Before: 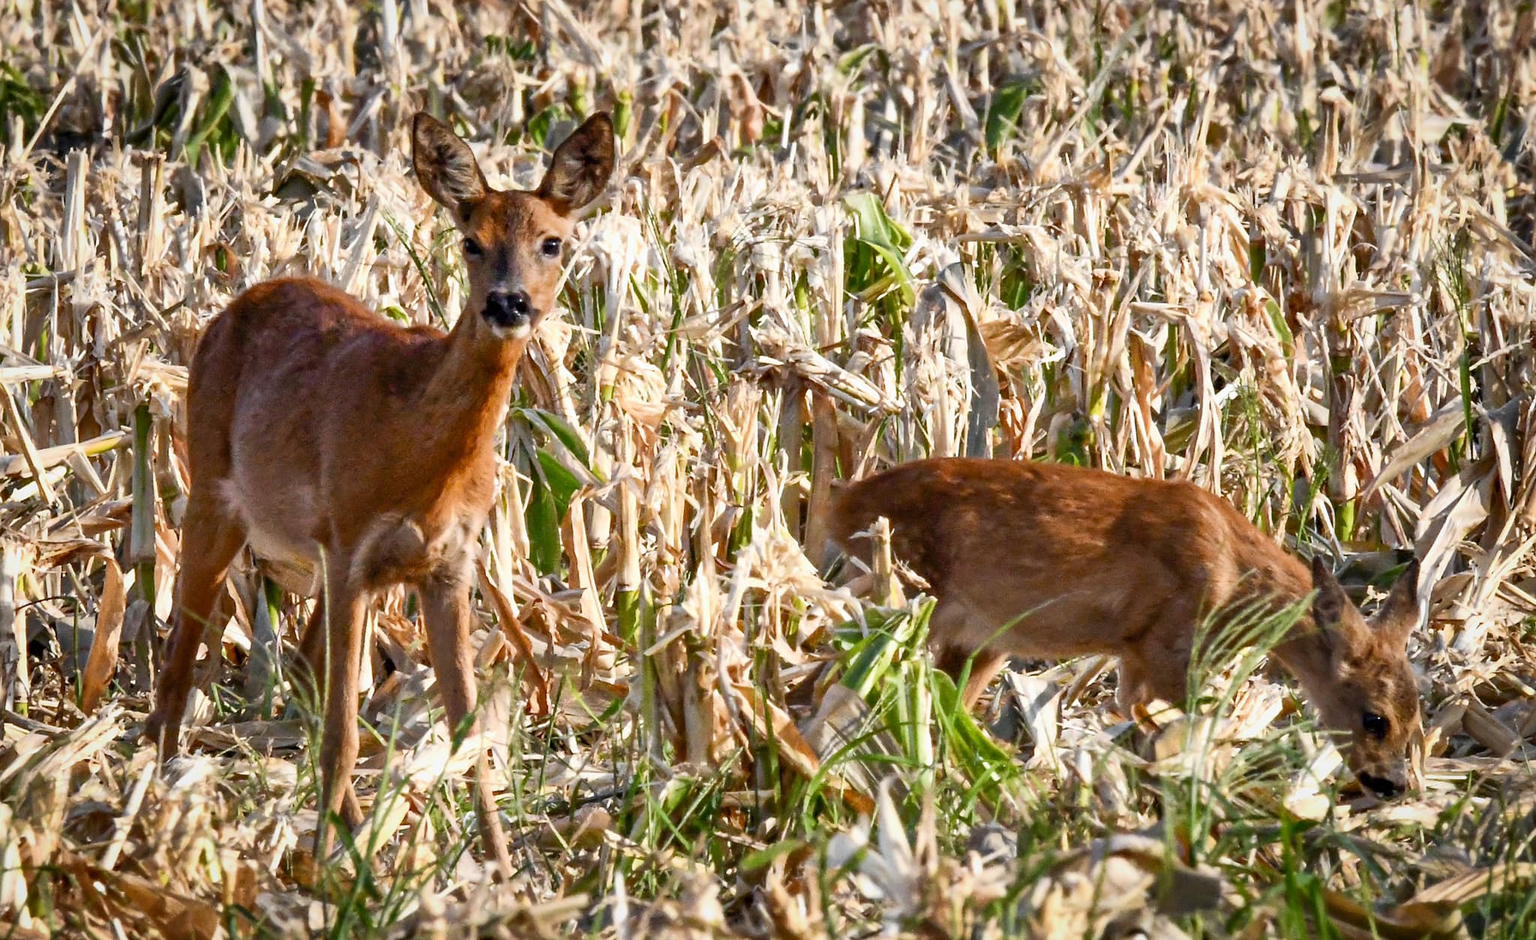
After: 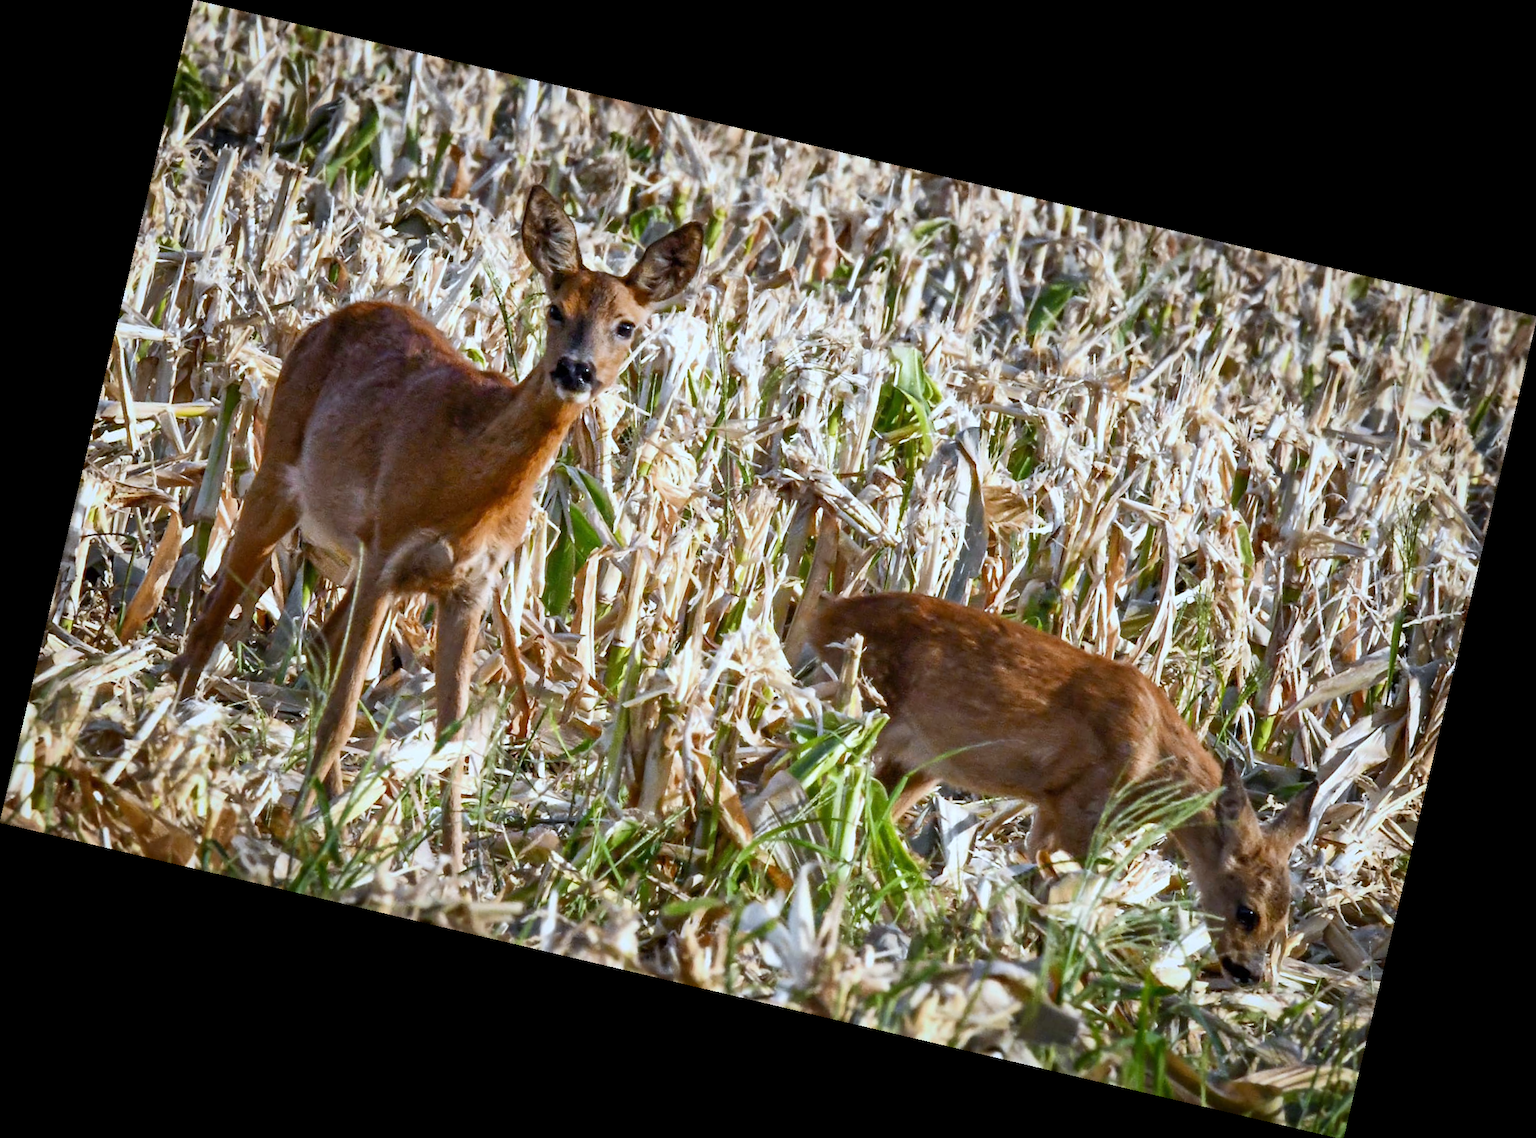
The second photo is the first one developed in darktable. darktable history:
white balance: red 0.924, blue 1.095
exposure: compensate highlight preservation false
rotate and perspective: rotation 13.27°, automatic cropping off
